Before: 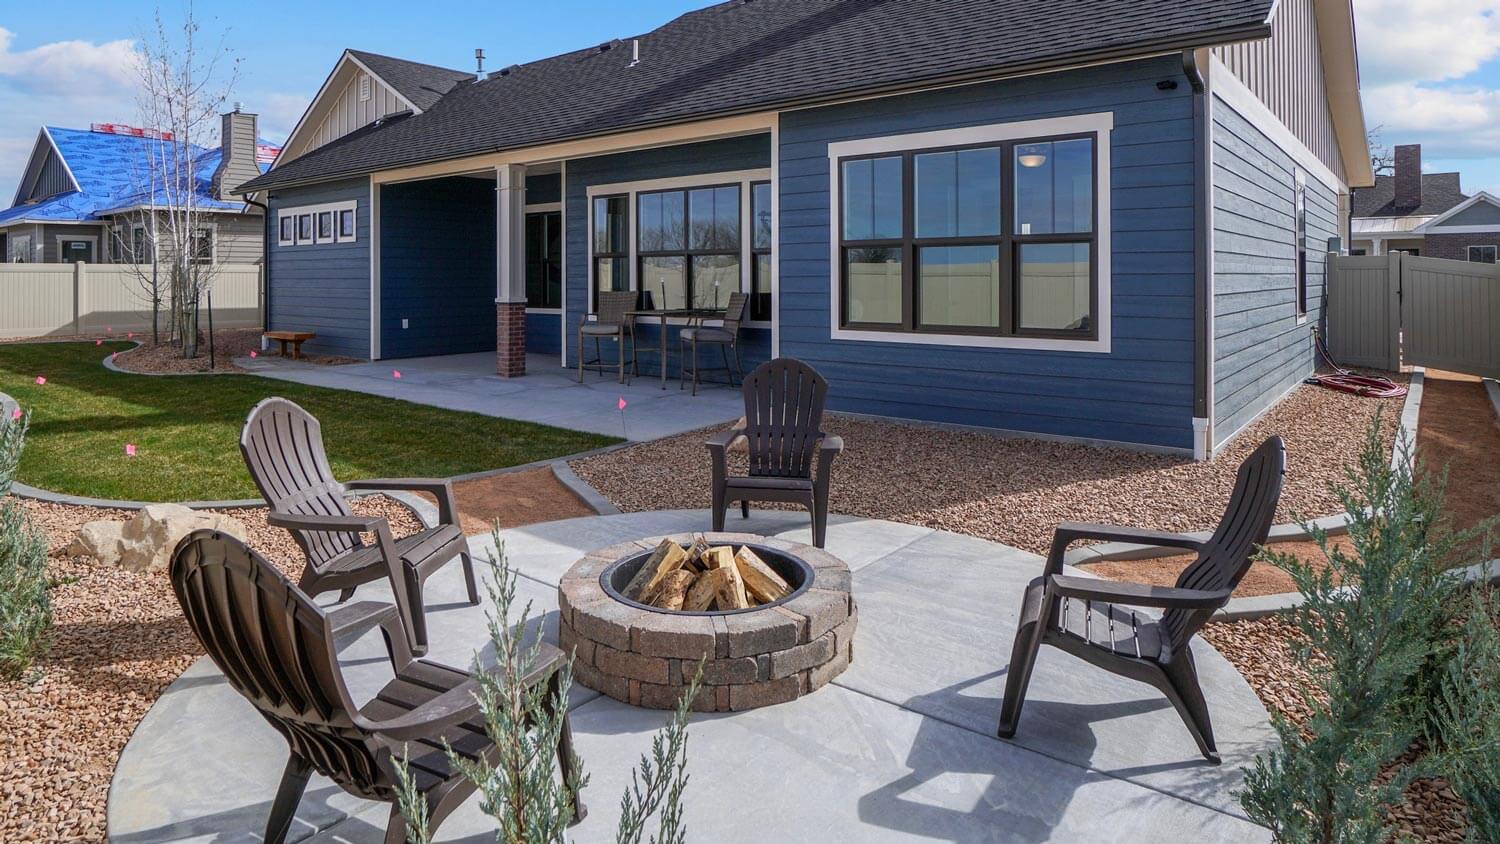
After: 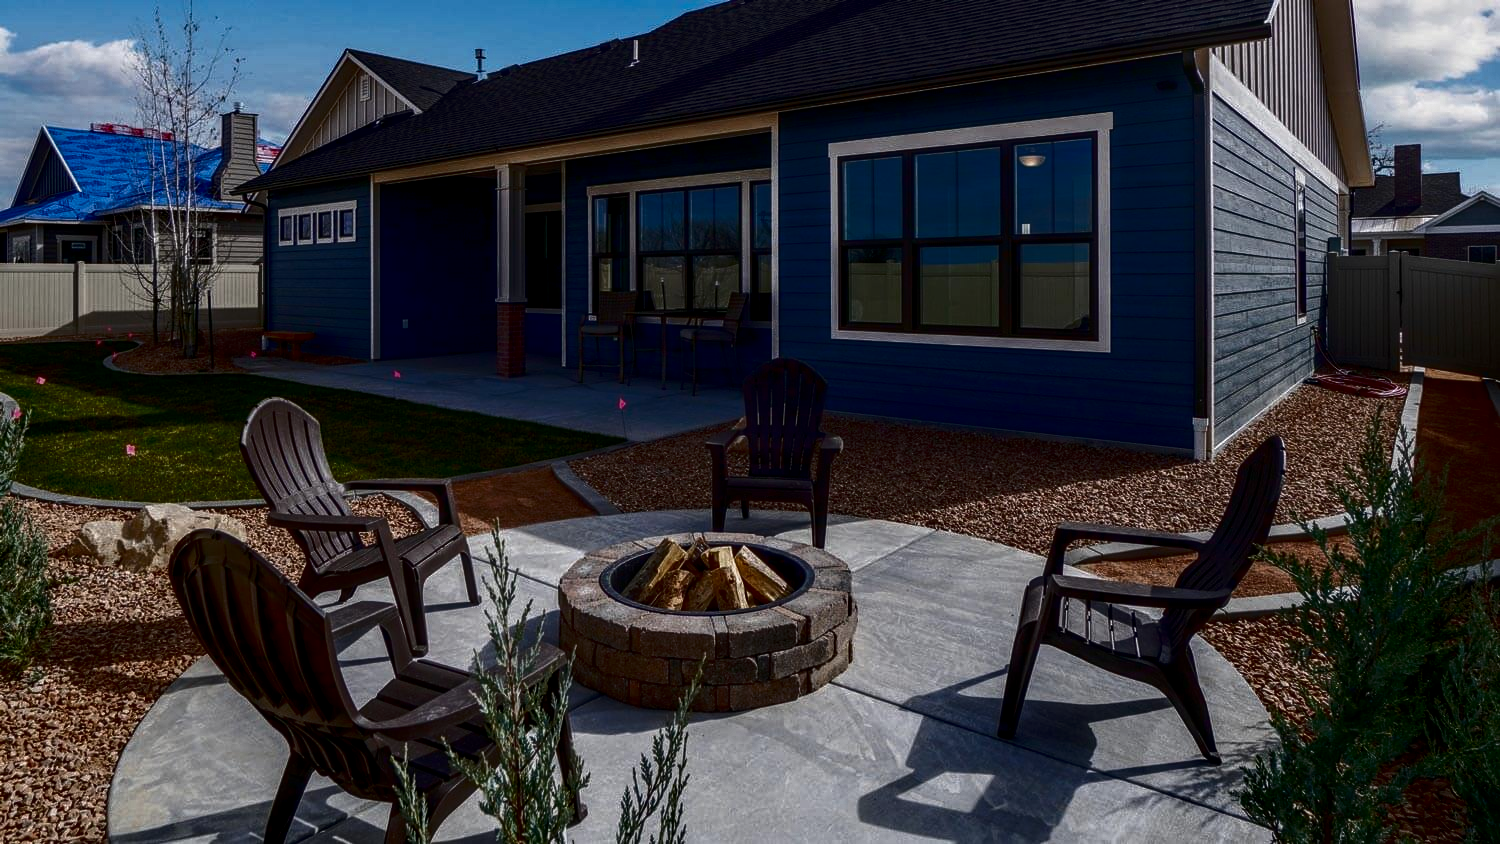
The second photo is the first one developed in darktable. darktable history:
contrast brightness saturation: brightness -0.52
shadows and highlights: shadows -62.32, white point adjustment -5.22, highlights 61.59
fill light: on, module defaults
local contrast: on, module defaults
